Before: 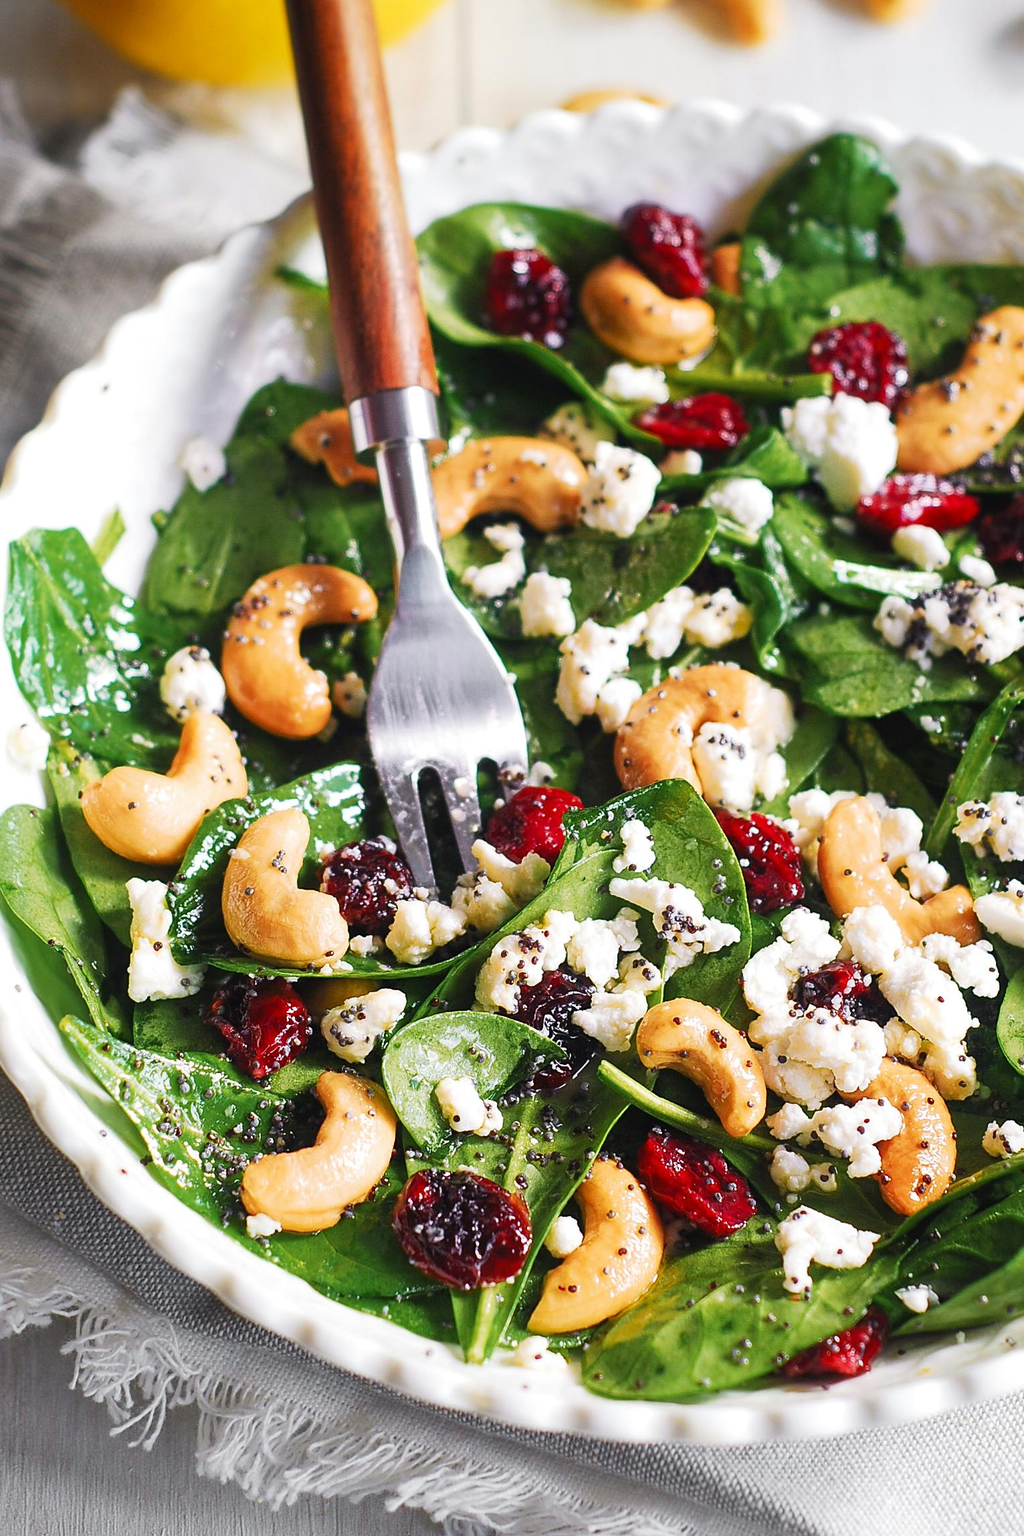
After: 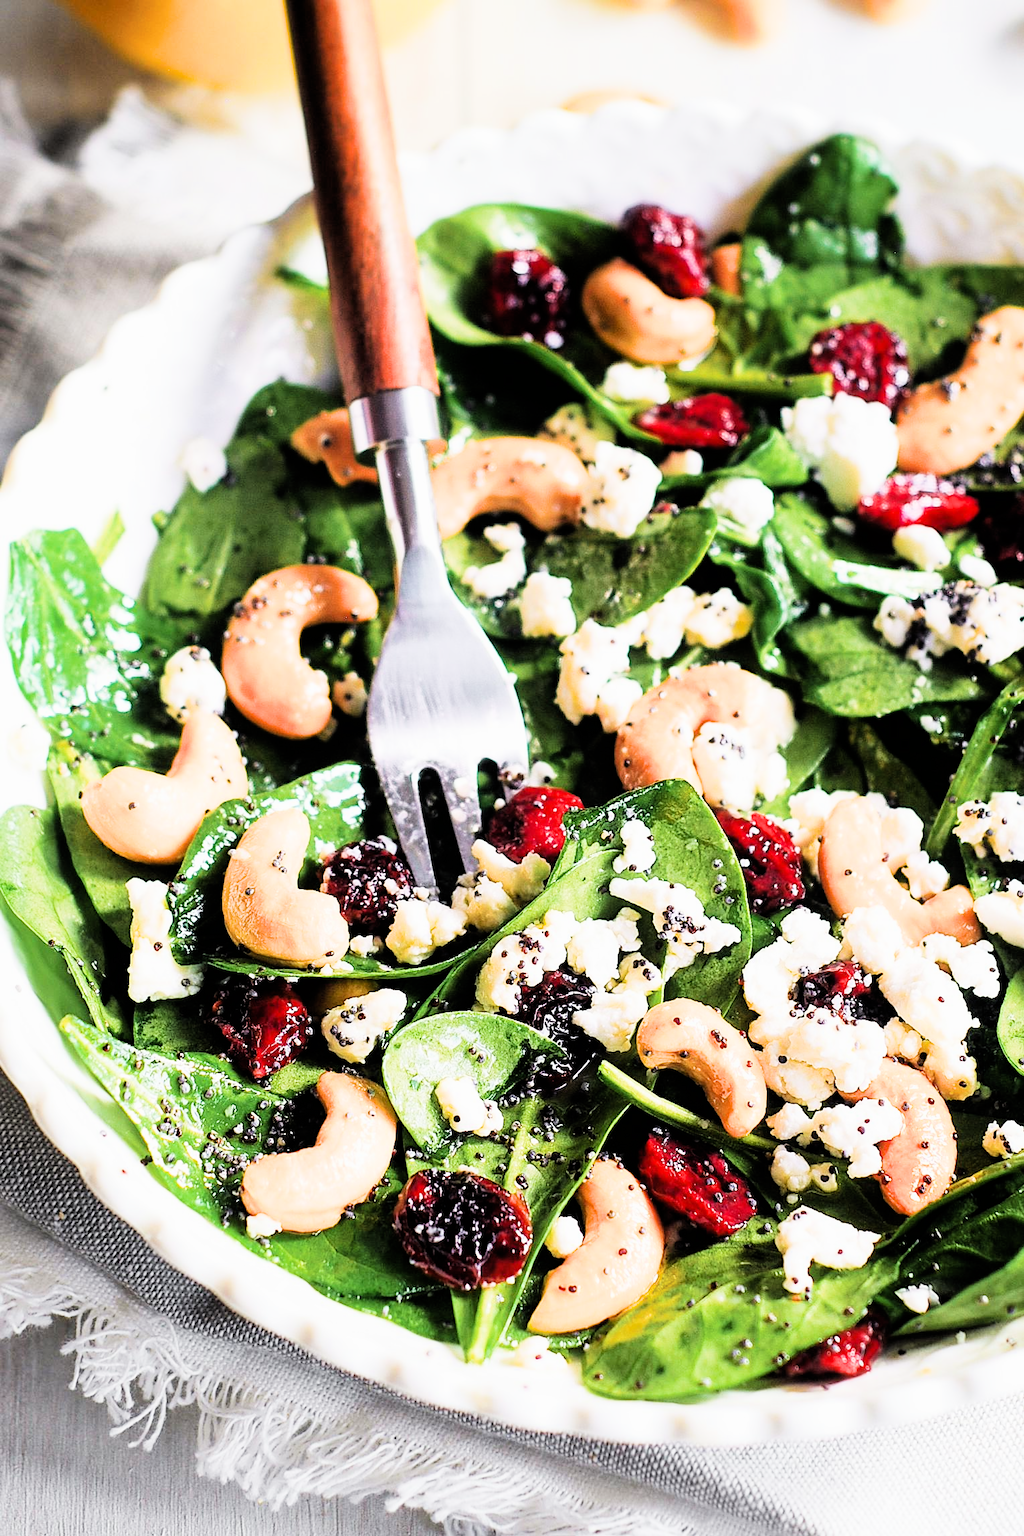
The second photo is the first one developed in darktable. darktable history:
filmic rgb: black relative exposure -5.12 EV, white relative exposure 3.99 EV, hardness 2.88, contrast 1.408, highlights saturation mix -19.59%, contrast in shadows safe
tone equalizer: -8 EV -1.1 EV, -7 EV -1.03 EV, -6 EV -0.841 EV, -5 EV -0.55 EV, -3 EV 0.553 EV, -2 EV 0.872 EV, -1 EV 0.998 EV, +0 EV 1.07 EV
